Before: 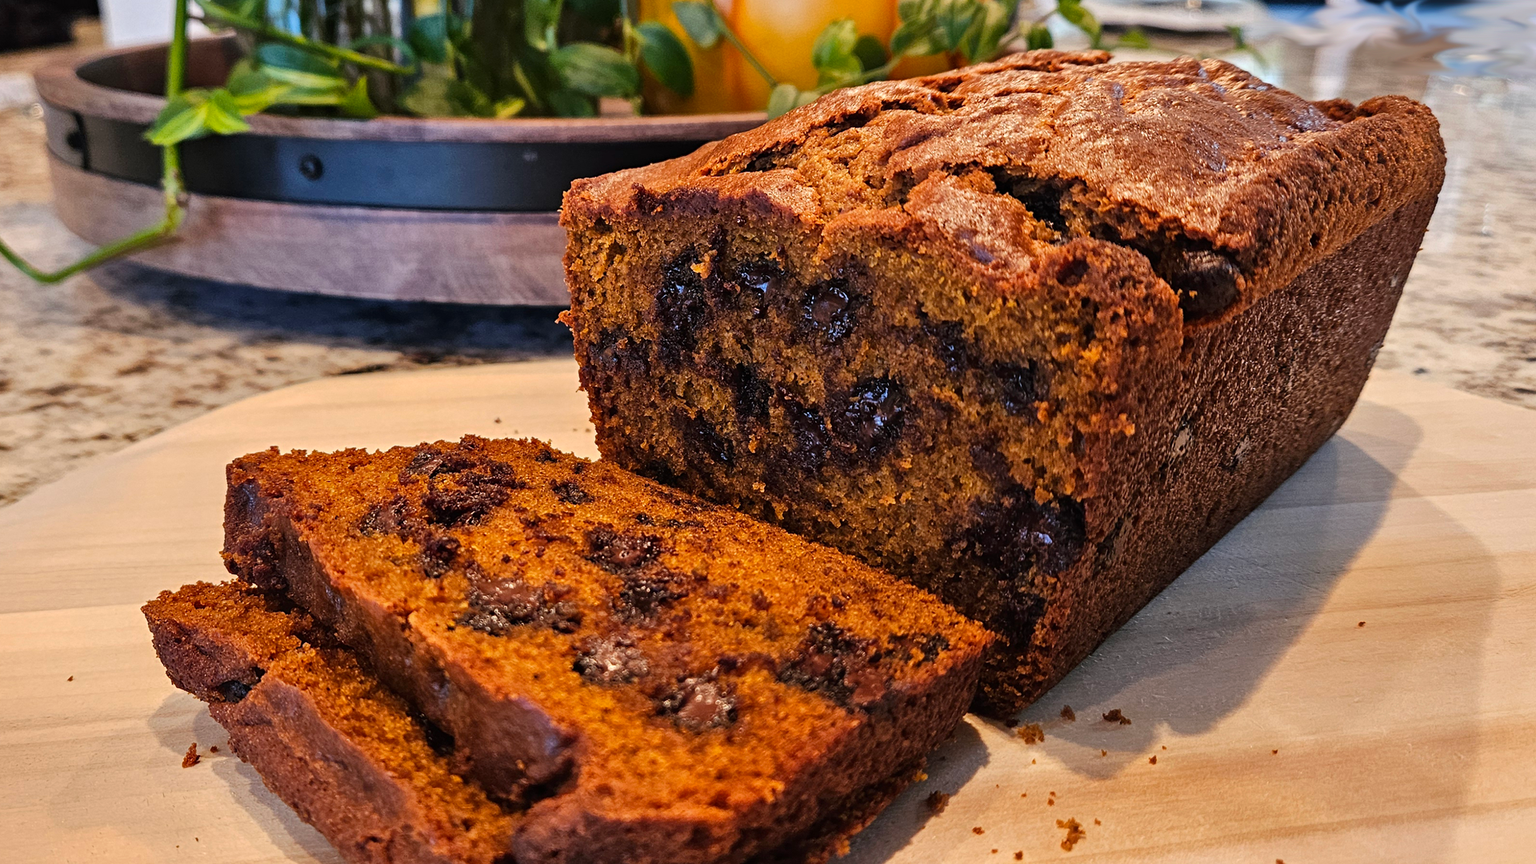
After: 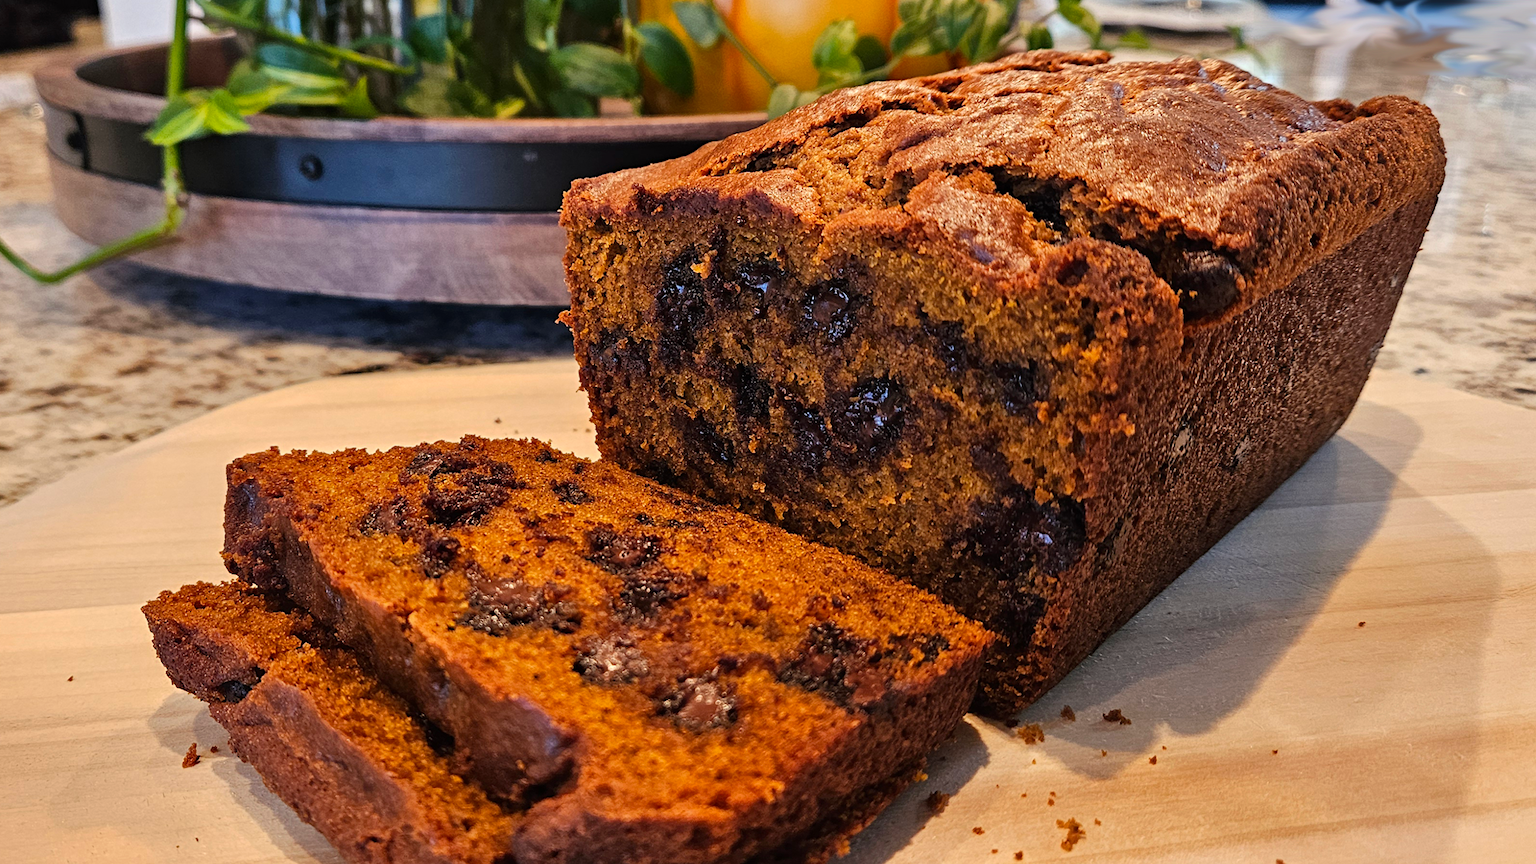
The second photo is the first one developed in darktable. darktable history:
color correction: highlights b* 3.04
exposure: compensate highlight preservation false
